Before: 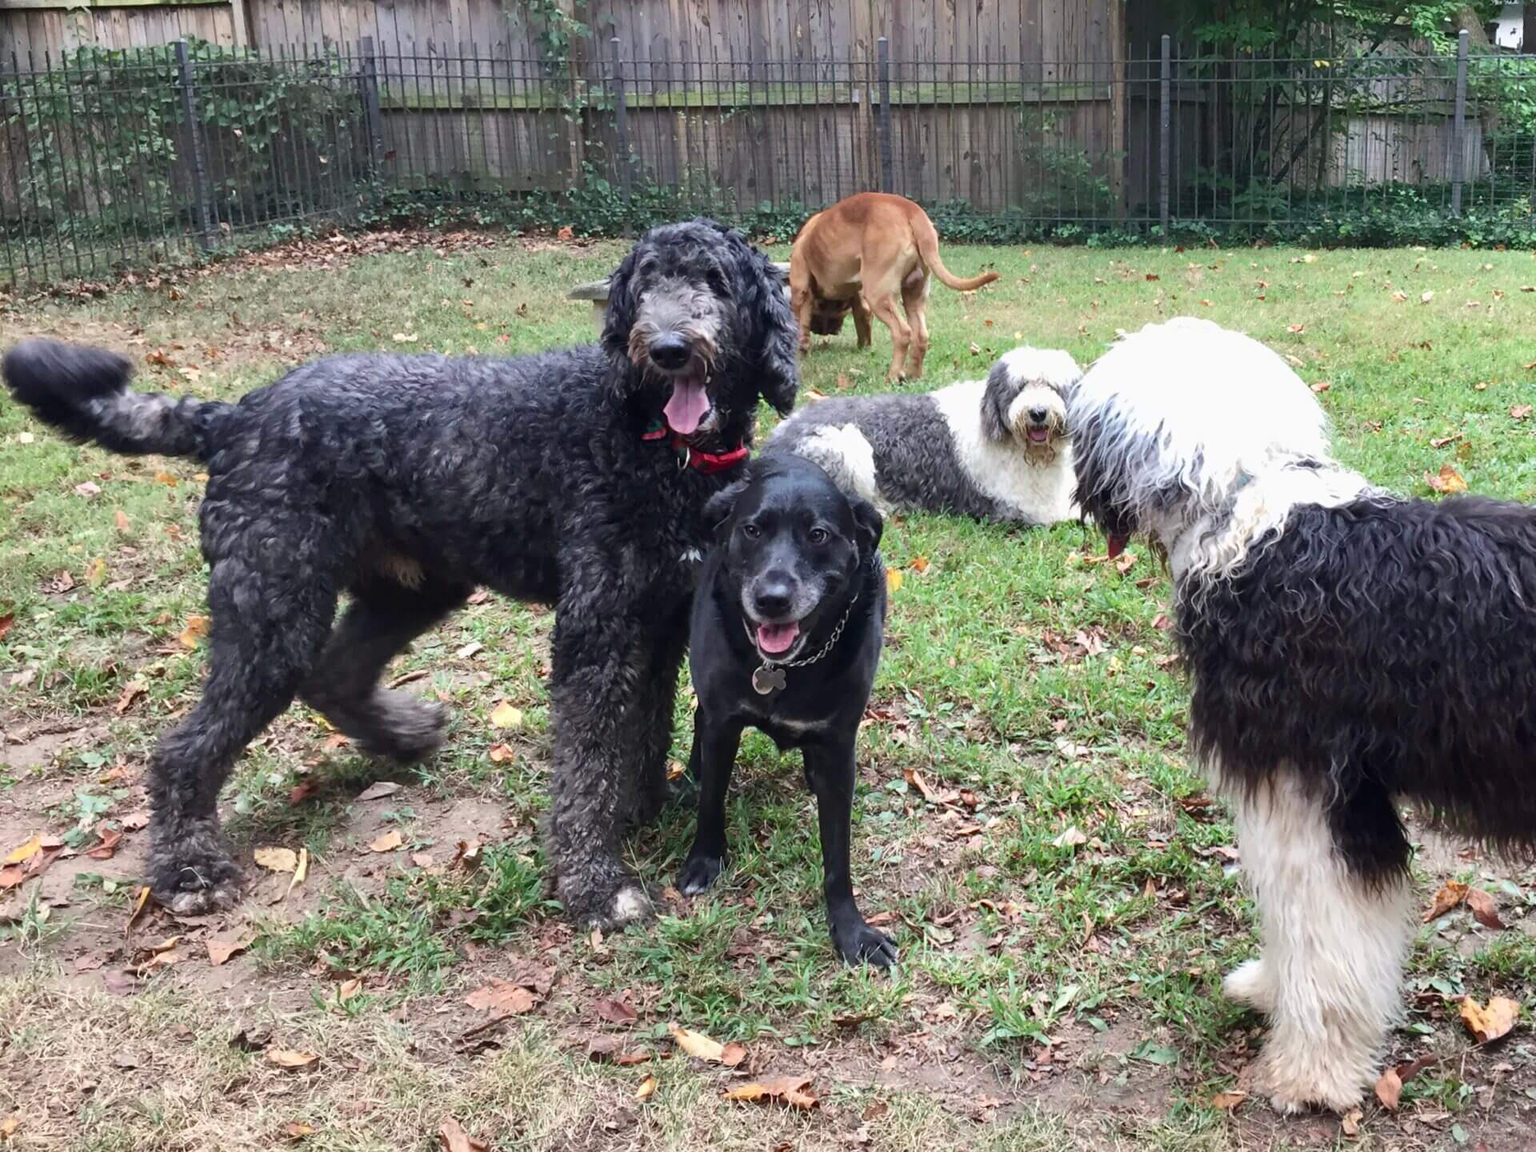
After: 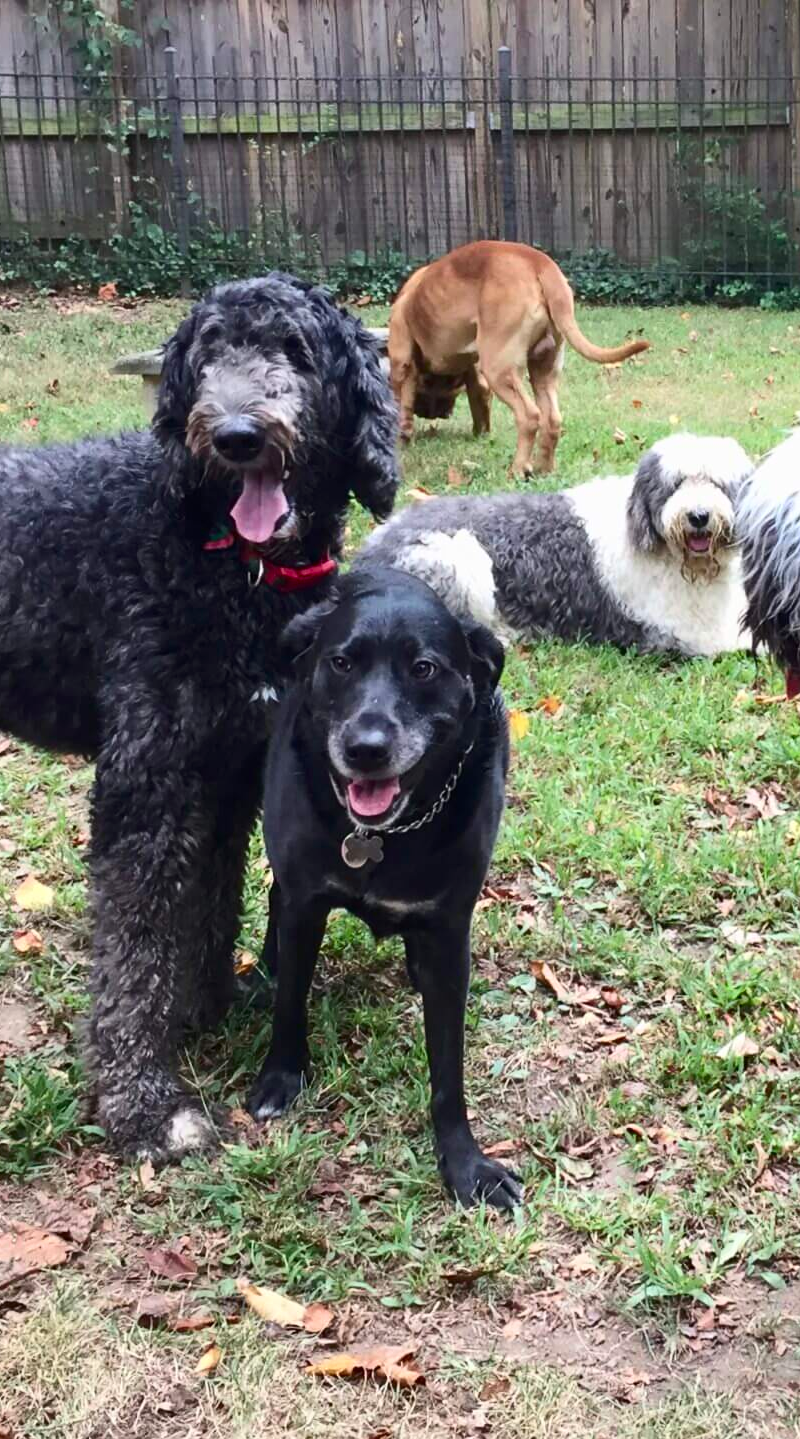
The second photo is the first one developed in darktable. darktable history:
contrast brightness saturation: contrast 0.15, brightness -0.01, saturation 0.1
crop: left 31.229%, right 27.105%
shadows and highlights: radius 93.07, shadows -14.46, white point adjustment 0.23, highlights 31.48, compress 48.23%, highlights color adjustment 52.79%, soften with gaussian
